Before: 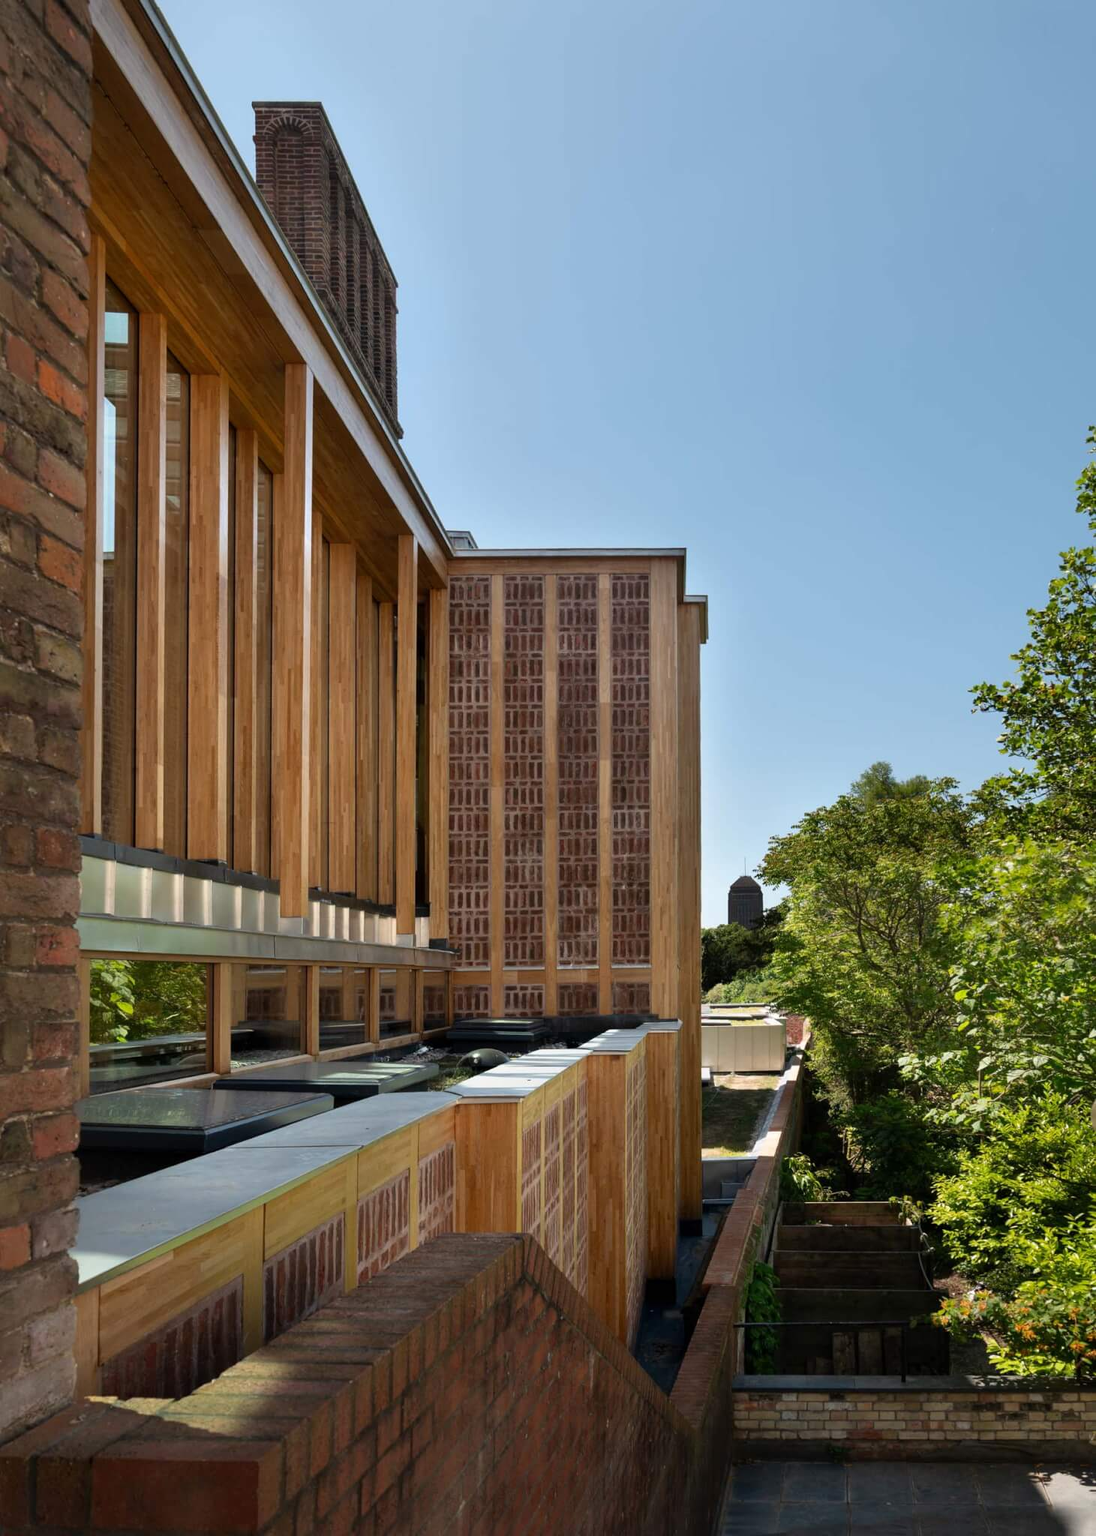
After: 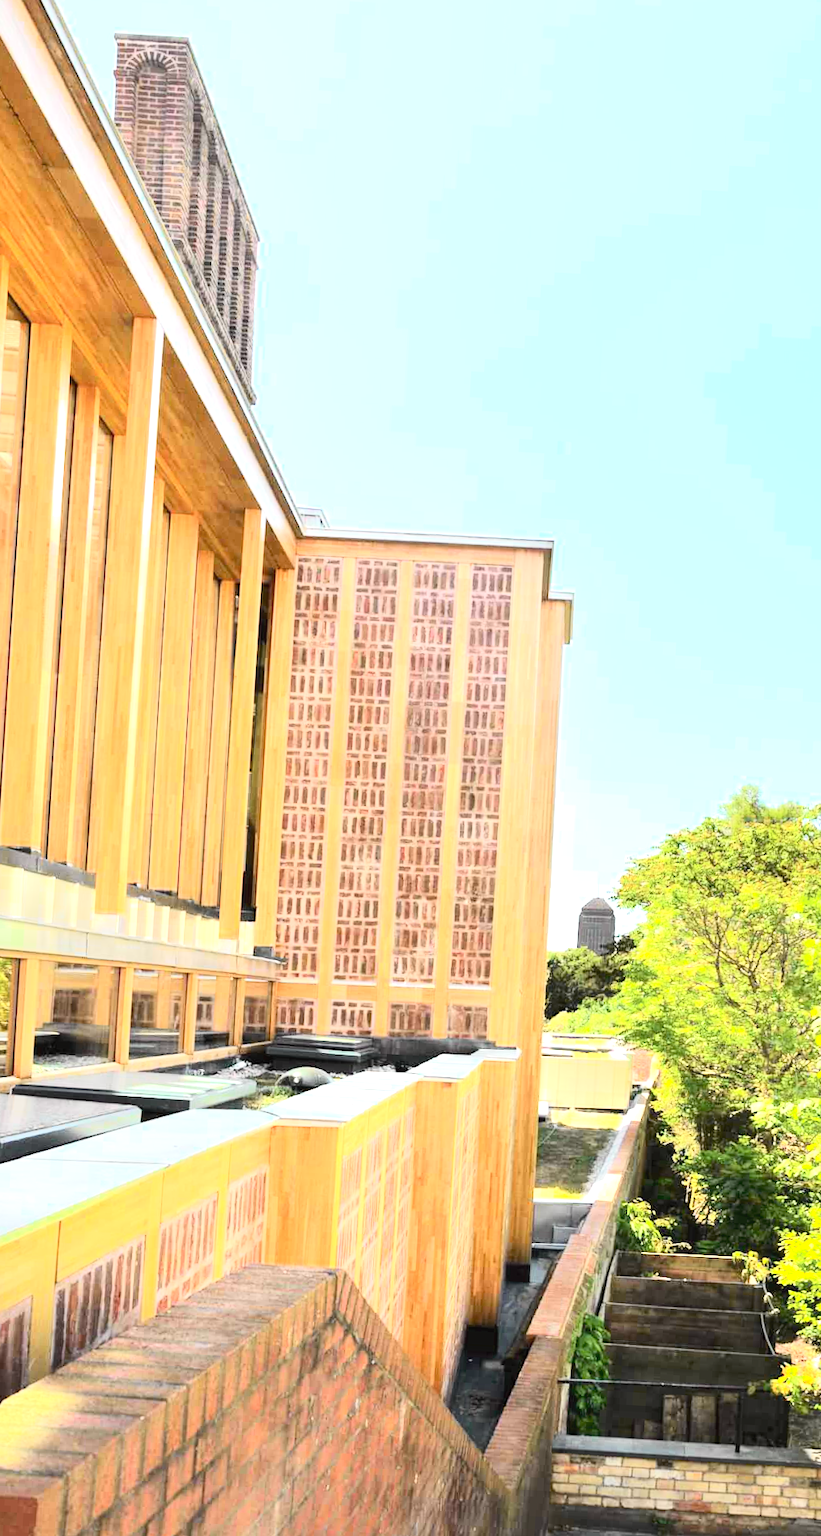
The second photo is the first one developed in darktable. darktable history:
crop and rotate: angle -3.27°, left 14.277%, top 0.028%, right 10.766%, bottom 0.028%
tone curve: curves: ch0 [(0, 0.008) (0.107, 0.083) (0.283, 0.287) (0.429, 0.51) (0.607, 0.739) (0.789, 0.893) (0.998, 0.978)]; ch1 [(0, 0) (0.323, 0.339) (0.438, 0.427) (0.478, 0.484) (0.502, 0.502) (0.527, 0.525) (0.571, 0.579) (0.608, 0.629) (0.669, 0.704) (0.859, 0.899) (1, 1)]; ch2 [(0, 0) (0.33, 0.347) (0.421, 0.456) (0.473, 0.498) (0.502, 0.504) (0.522, 0.524) (0.549, 0.567) (0.593, 0.626) (0.676, 0.724) (1, 1)], color space Lab, independent channels, preserve colors none
contrast brightness saturation: contrast 0.14, brightness 0.21
exposure: black level correction 0, exposure 2 EV, compensate highlight preservation false
